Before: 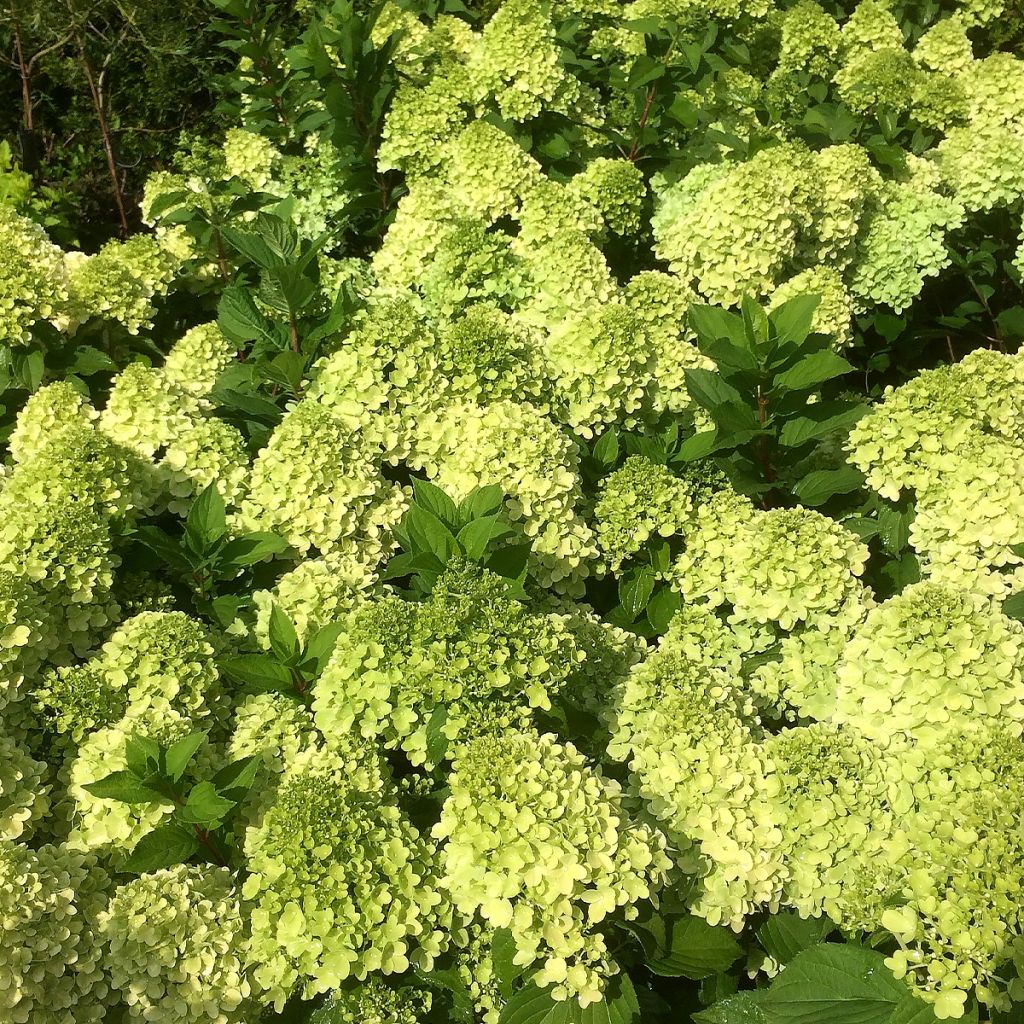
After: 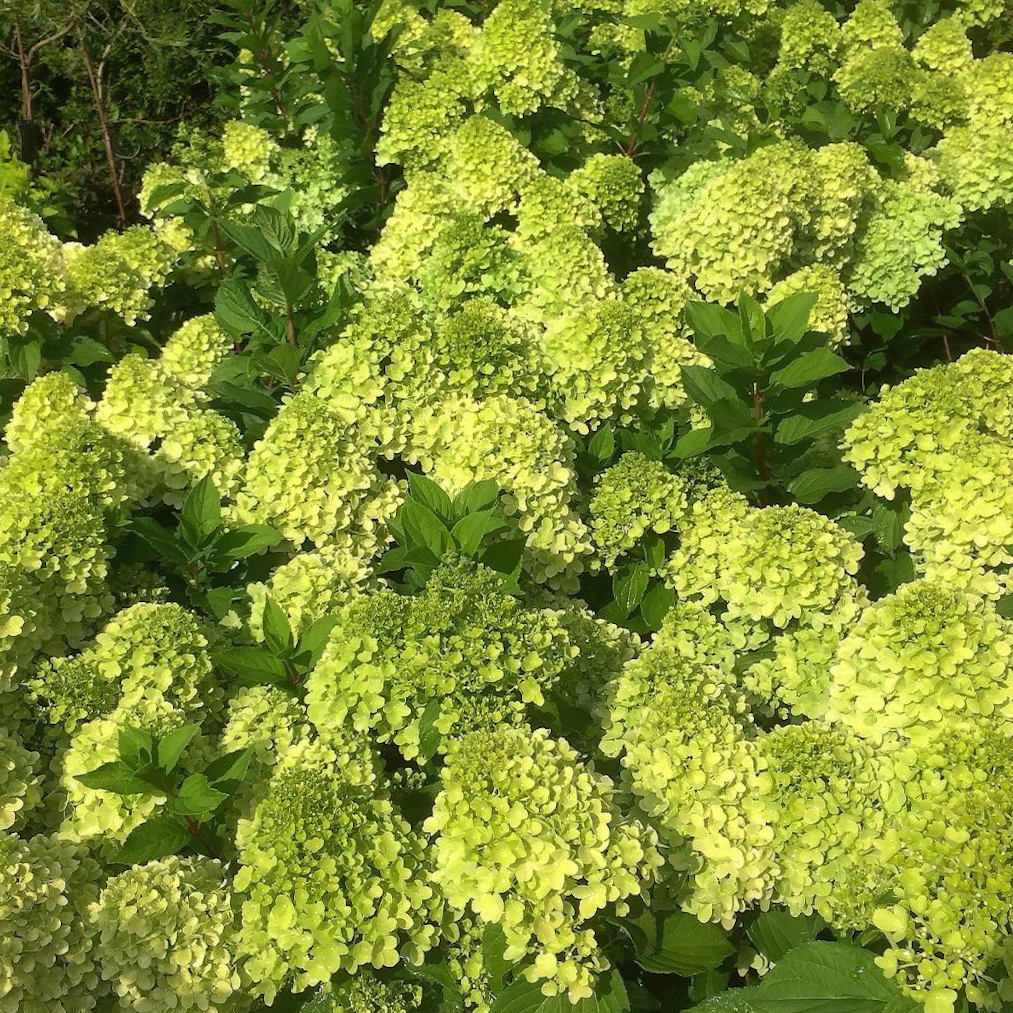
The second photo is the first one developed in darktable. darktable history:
shadows and highlights: on, module defaults
crop and rotate: angle -0.577°
